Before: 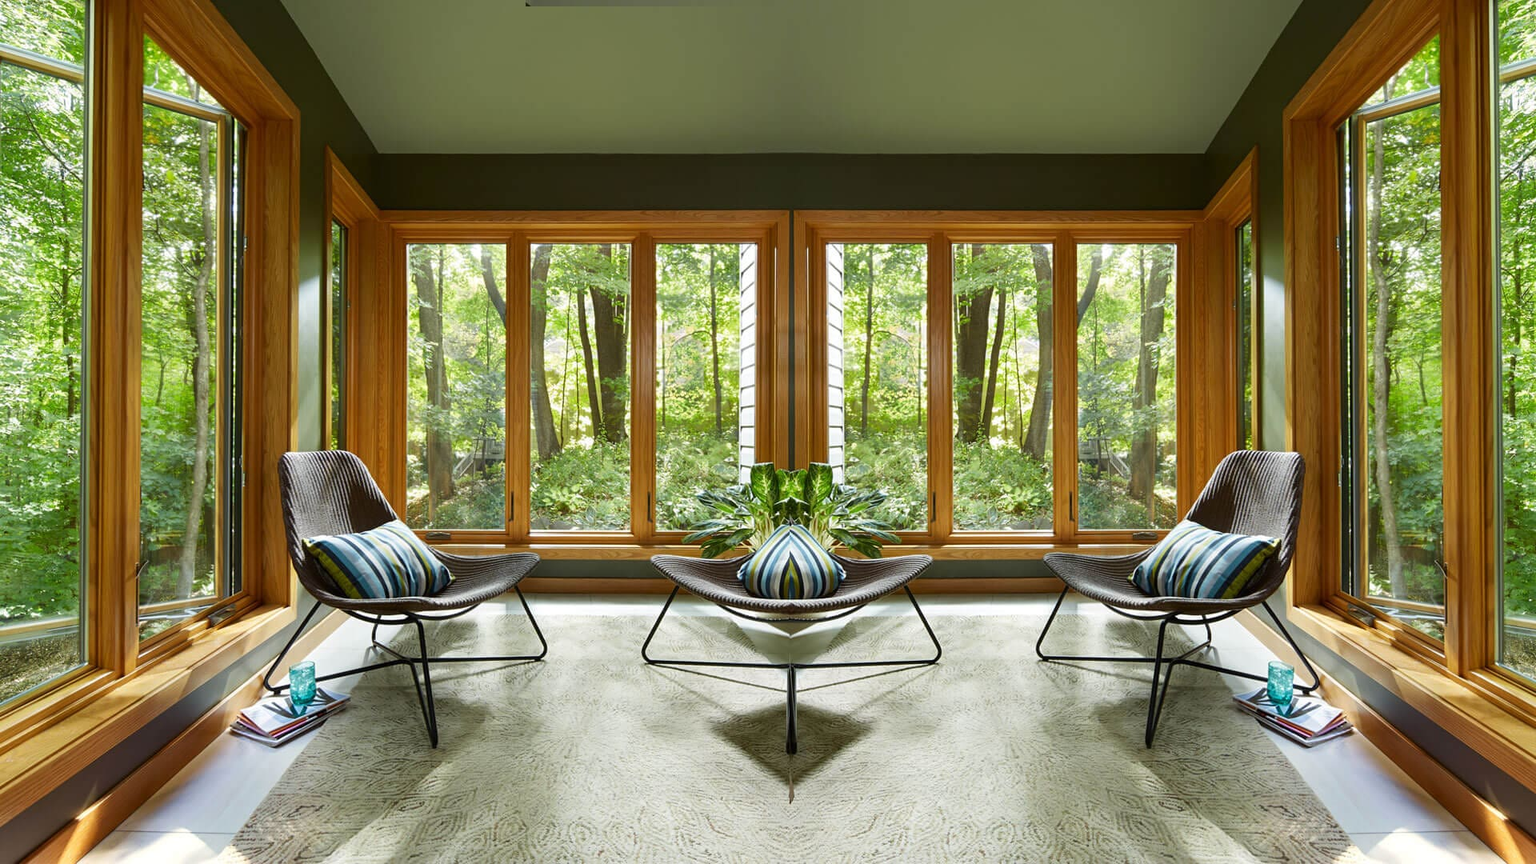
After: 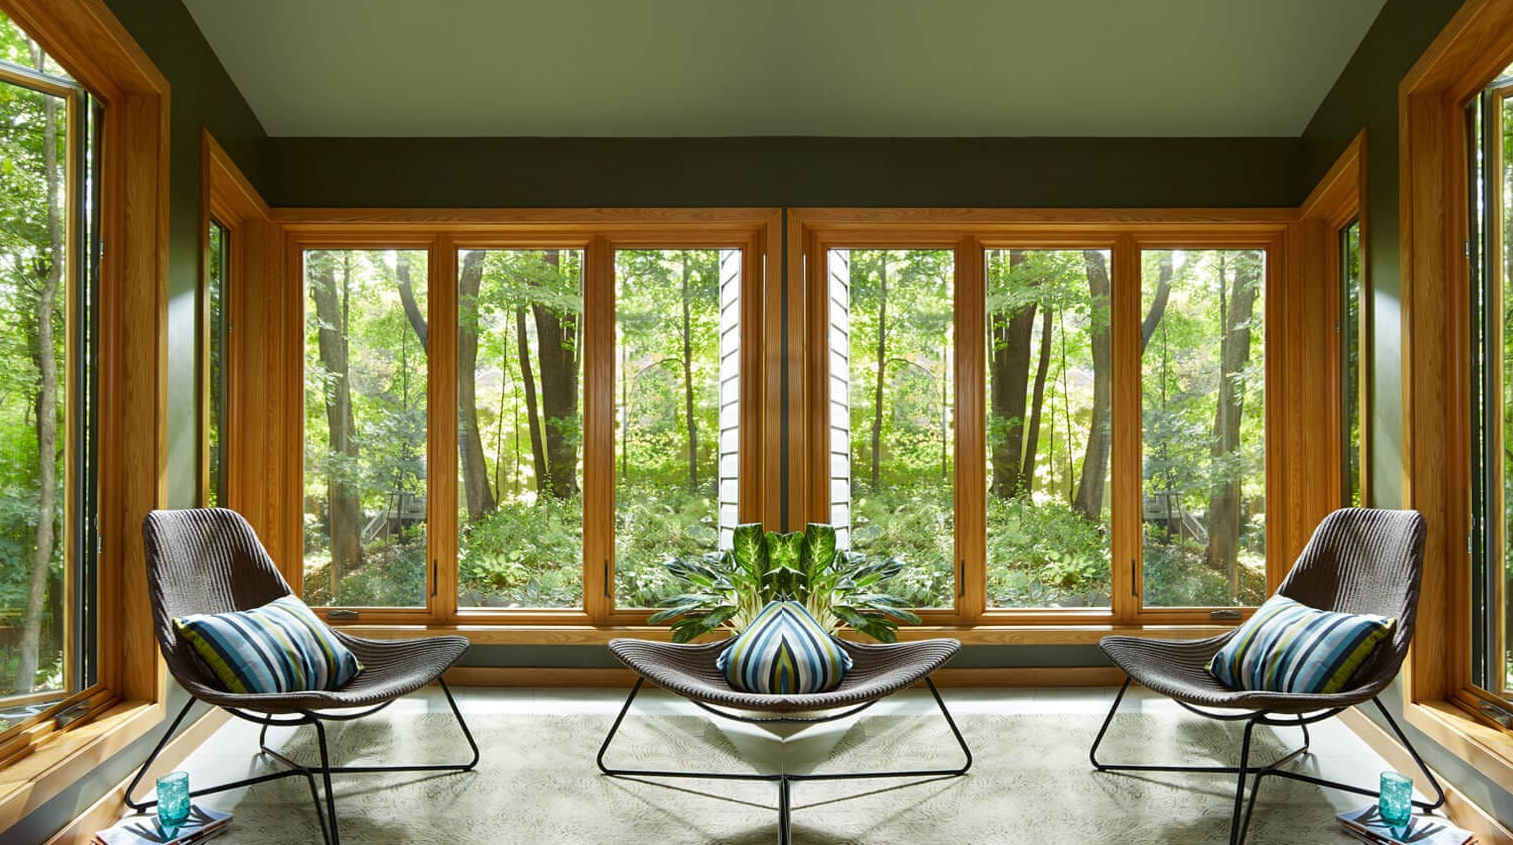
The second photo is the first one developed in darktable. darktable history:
crop and rotate: left 10.685%, top 5.133%, right 10.494%, bottom 16.6%
